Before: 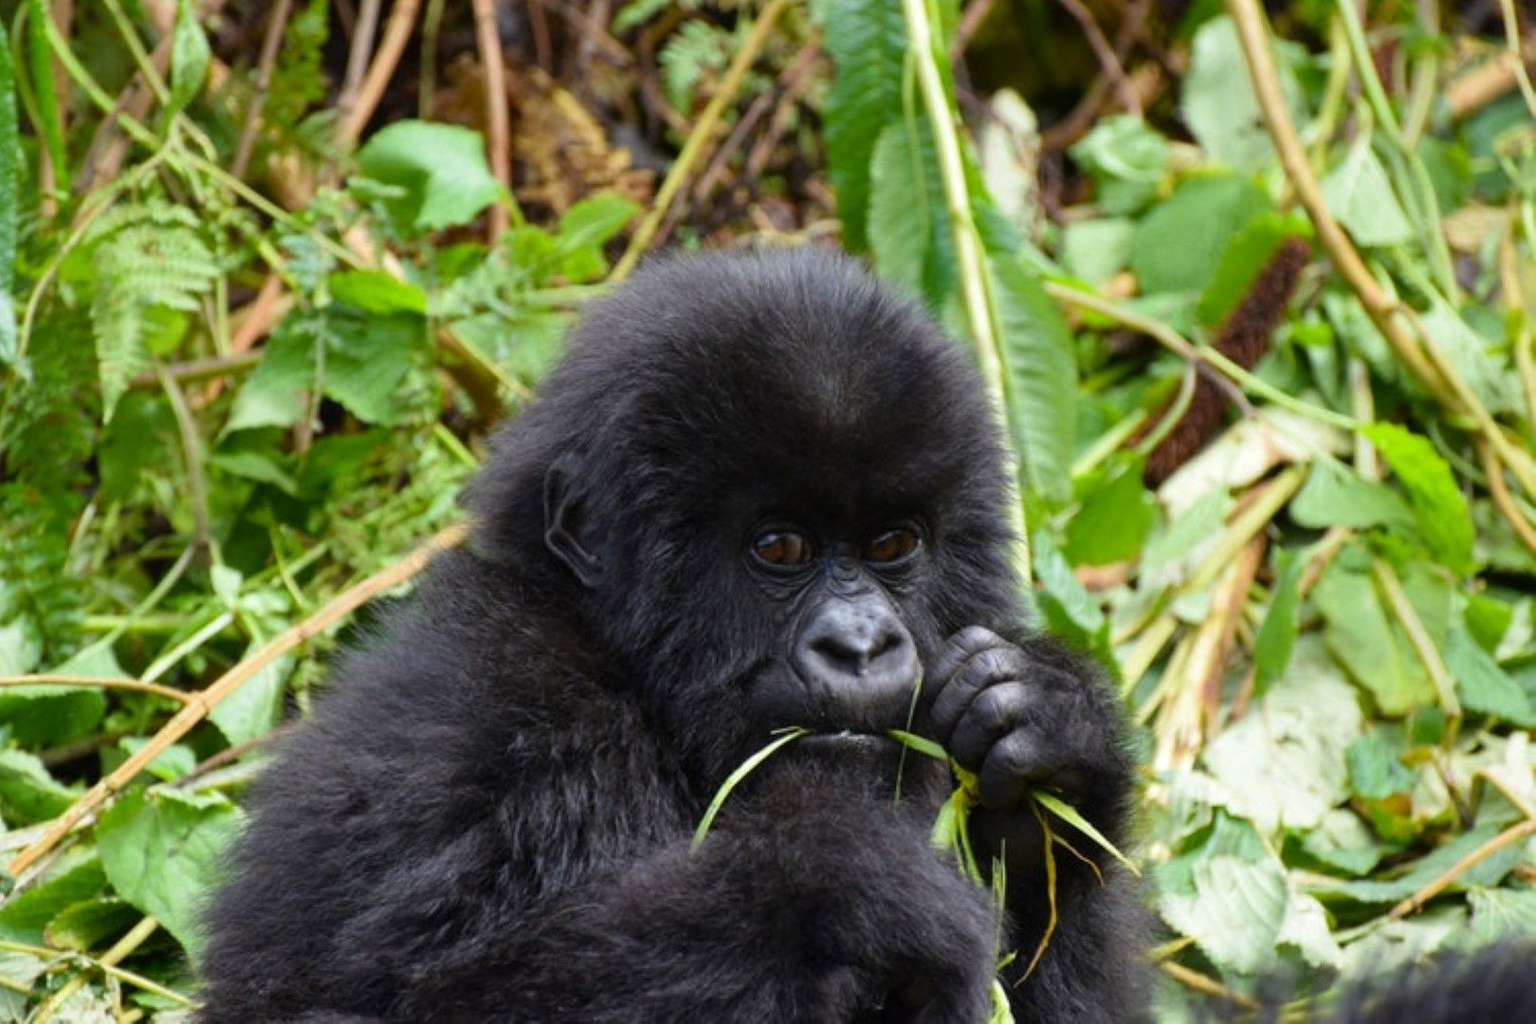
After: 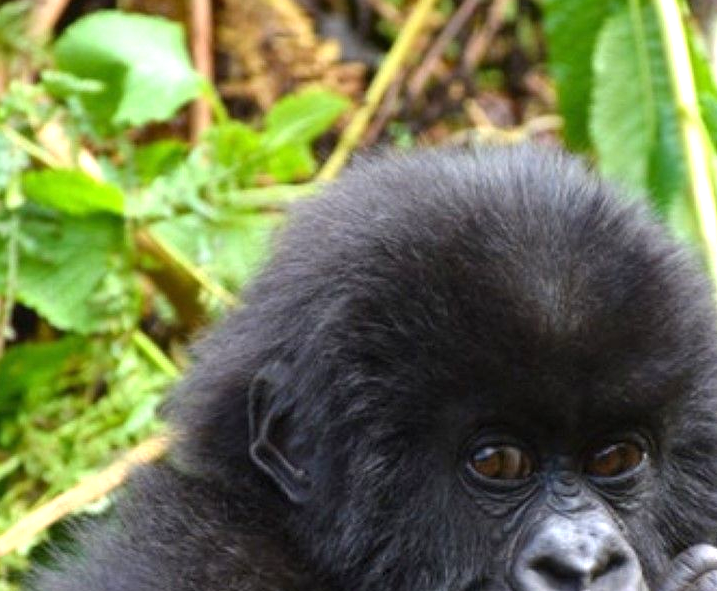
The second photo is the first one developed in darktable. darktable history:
exposure: black level correction 0, exposure 0.698 EV, compensate highlight preservation false
crop: left 20.108%, top 10.805%, right 35.605%, bottom 34.438%
